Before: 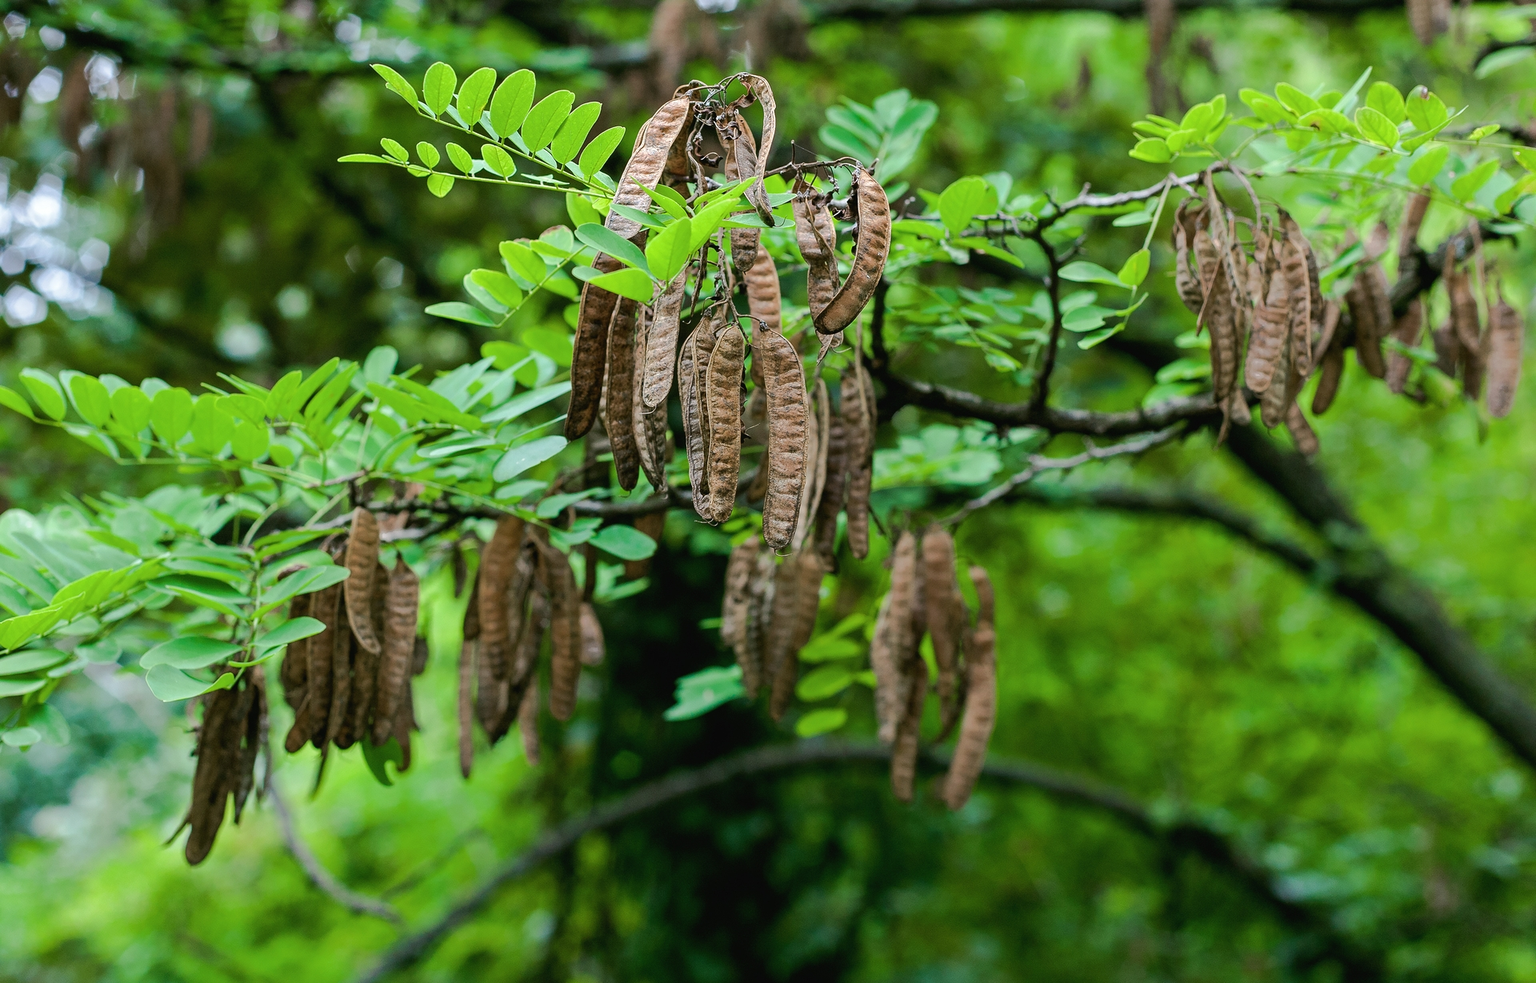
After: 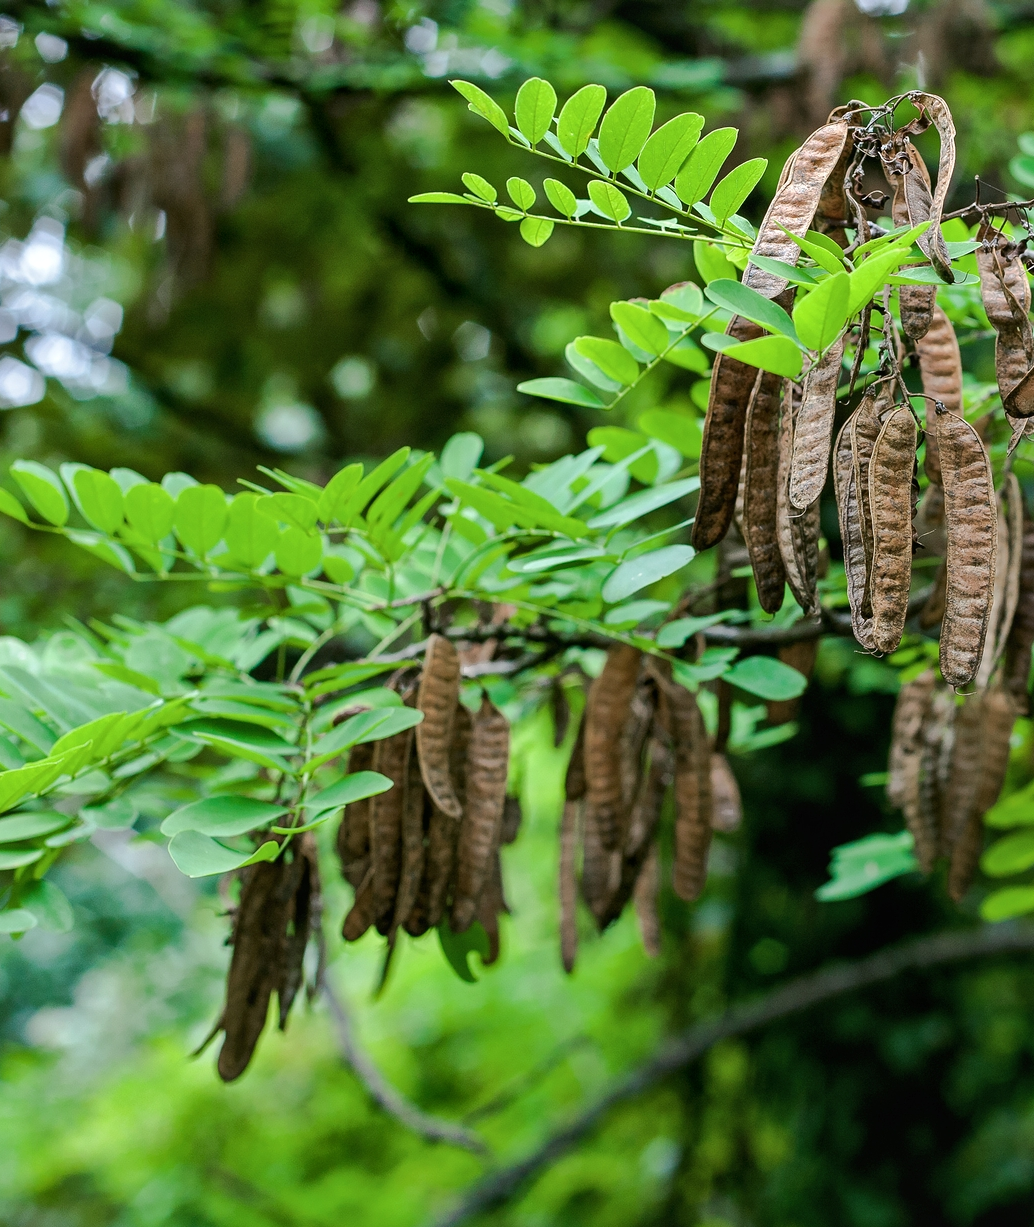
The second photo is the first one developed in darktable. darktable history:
local contrast: mode bilateral grid, contrast 20, coarseness 50, detail 120%, midtone range 0.2
crop: left 0.74%, right 45.384%, bottom 0.09%
